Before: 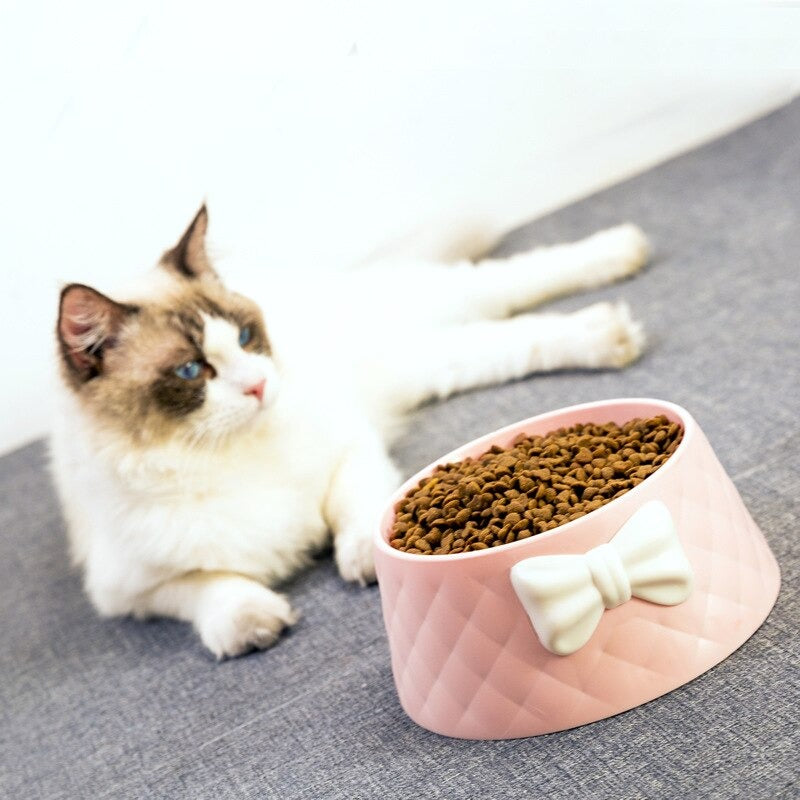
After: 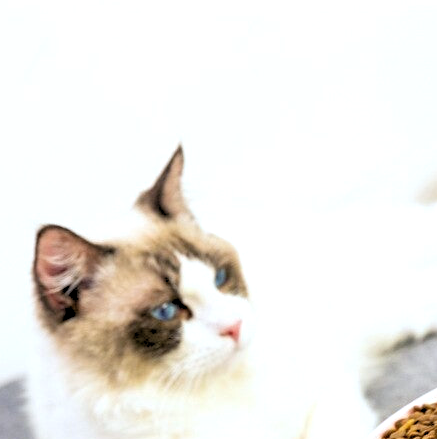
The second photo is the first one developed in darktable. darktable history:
crop and rotate: left 3.047%, top 7.509%, right 42.236%, bottom 37.598%
white balance: red 0.974, blue 1.044
rgb levels: levels [[0.013, 0.434, 0.89], [0, 0.5, 1], [0, 0.5, 1]]
